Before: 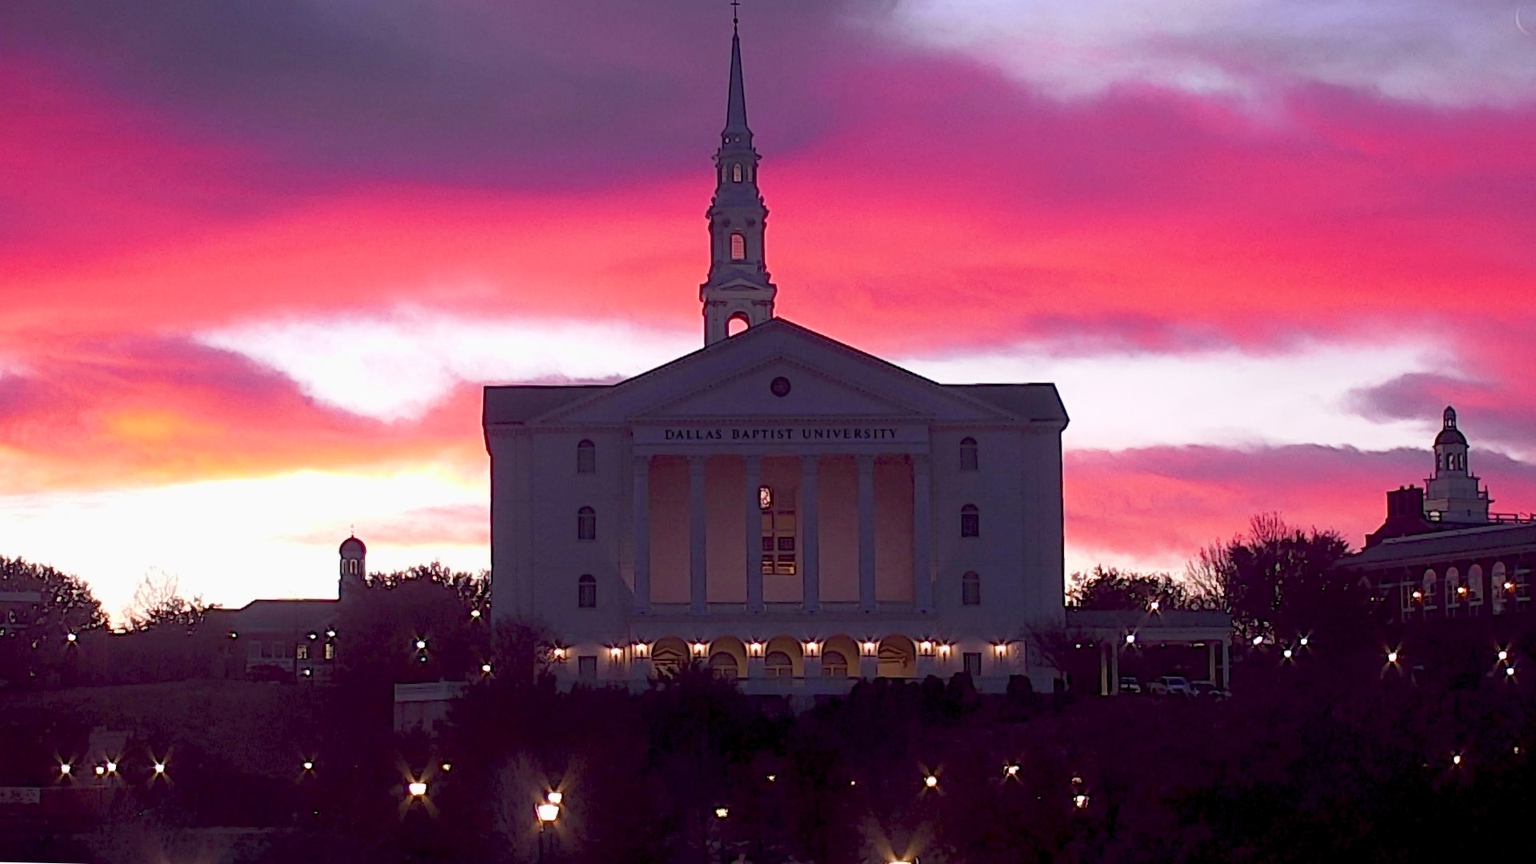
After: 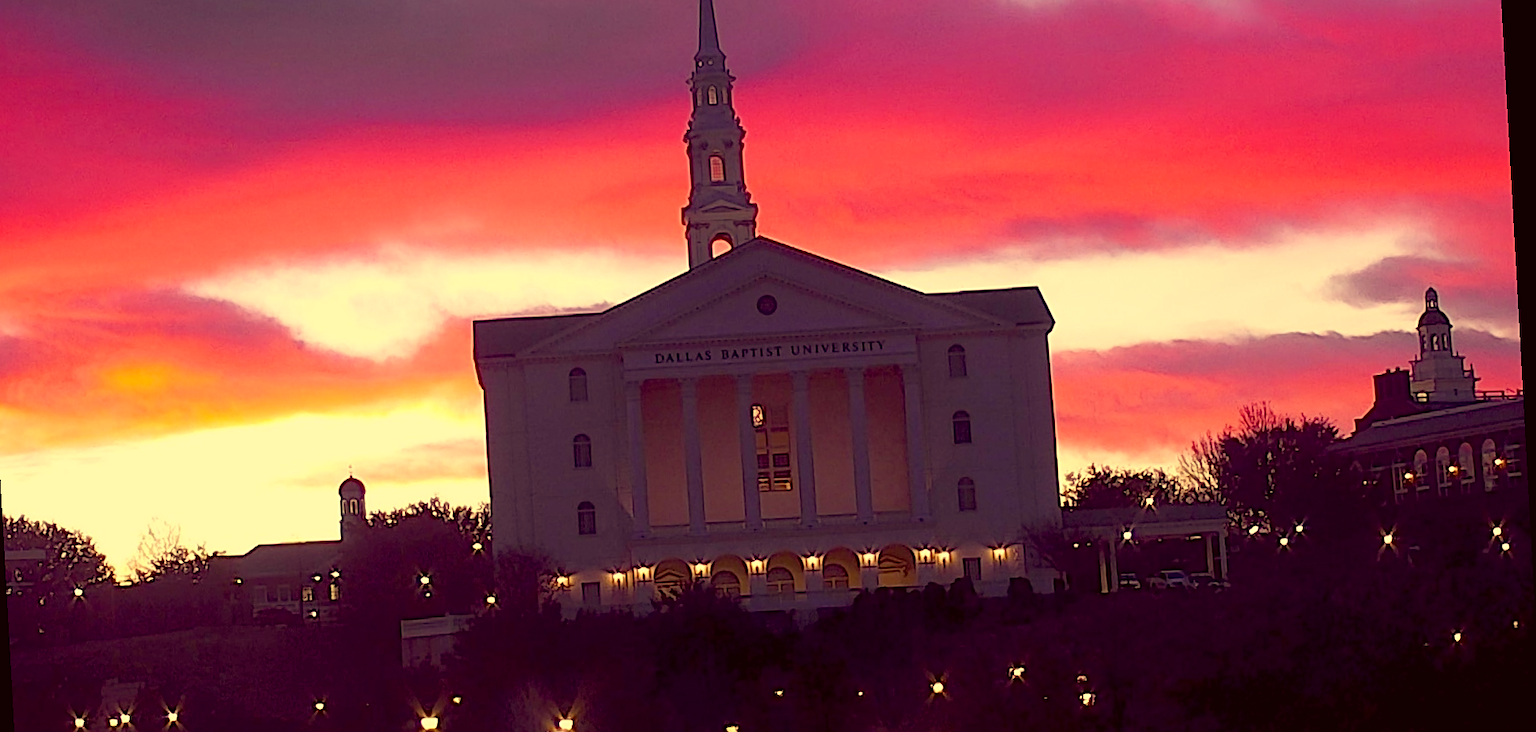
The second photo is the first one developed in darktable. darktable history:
crop and rotate: left 1.814%, top 12.818%, right 0.25%, bottom 9.225%
sharpen: on, module defaults
color correction: highlights a* -0.482, highlights b* 40, shadows a* 9.8, shadows b* -0.161
rotate and perspective: rotation -3.18°, automatic cropping off
